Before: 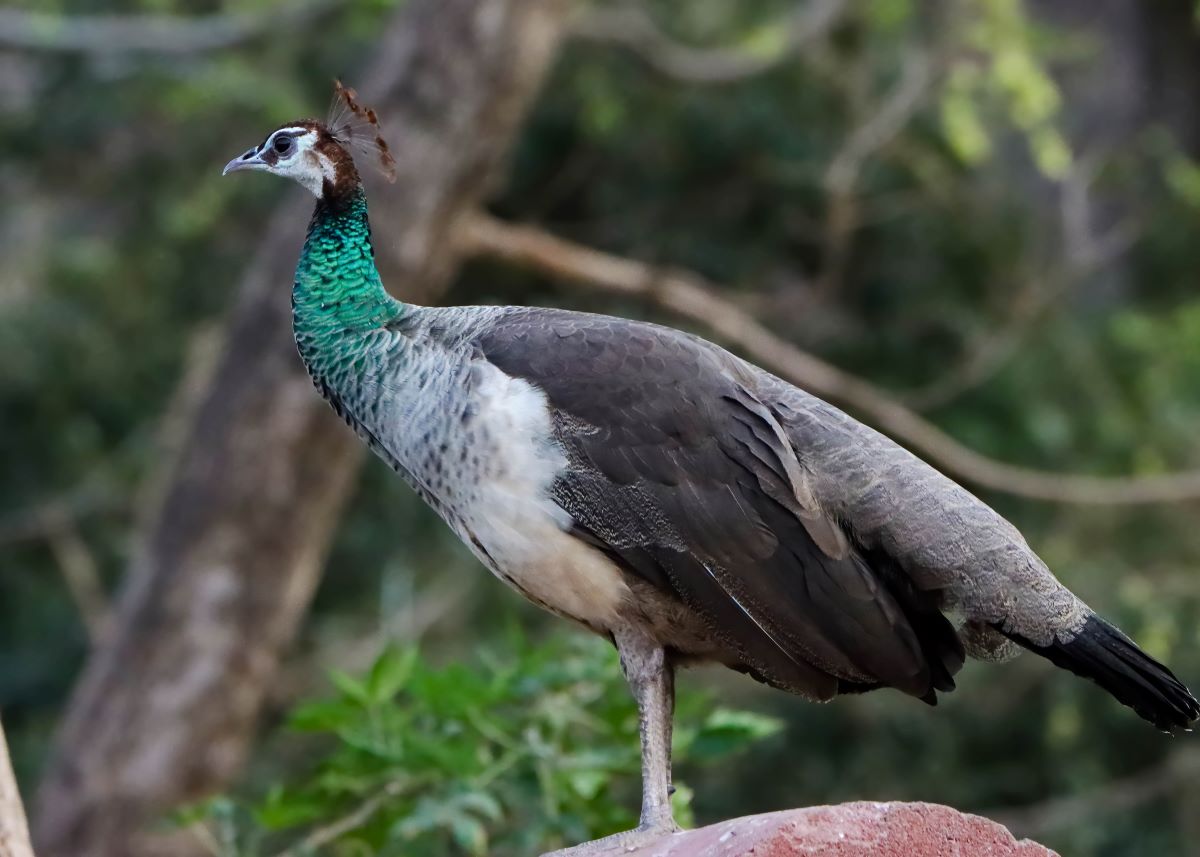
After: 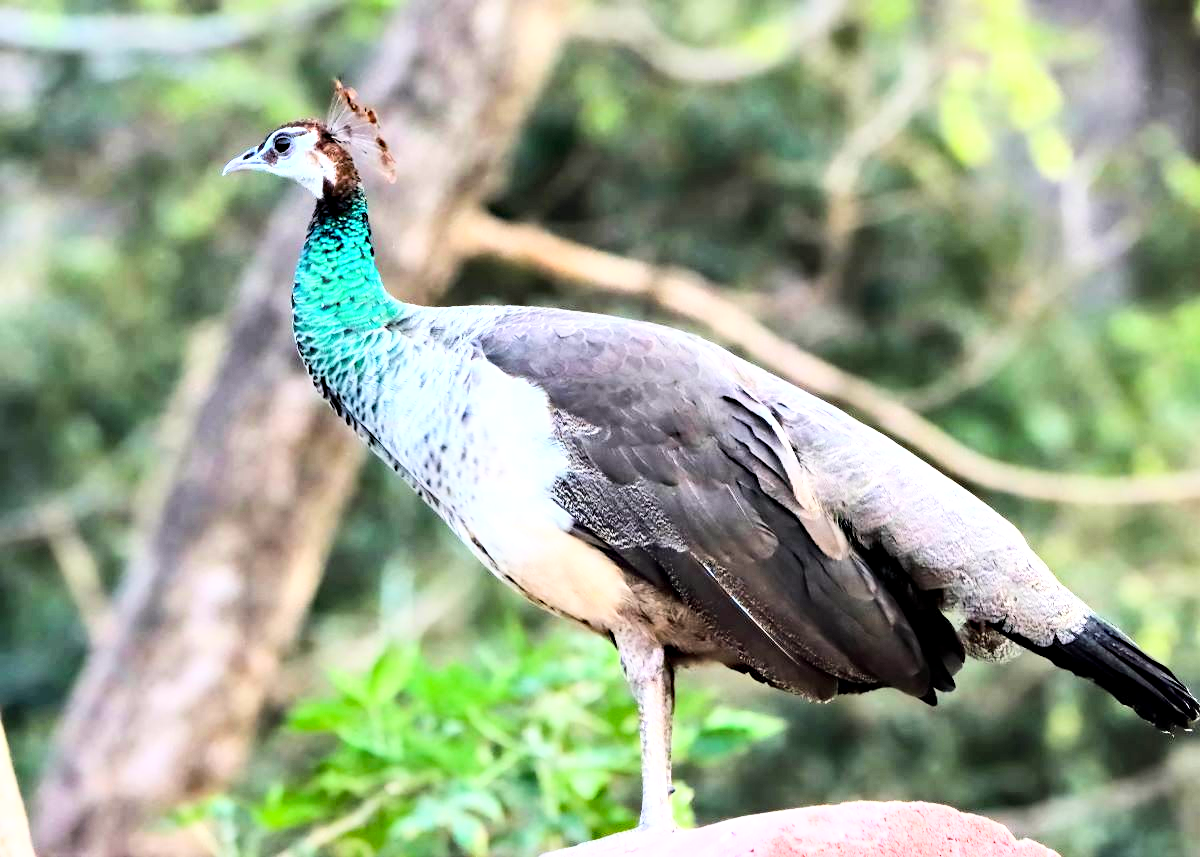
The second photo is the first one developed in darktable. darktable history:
exposure: black level correction 0, exposure 0.69 EV, compensate highlight preservation false
base curve: curves: ch0 [(0, 0) (0.007, 0.004) (0.027, 0.03) (0.046, 0.07) (0.207, 0.54) (0.442, 0.872) (0.673, 0.972) (1, 1)], fusion 1
shadows and highlights: shadows 31.88, highlights -33.07, soften with gaussian
